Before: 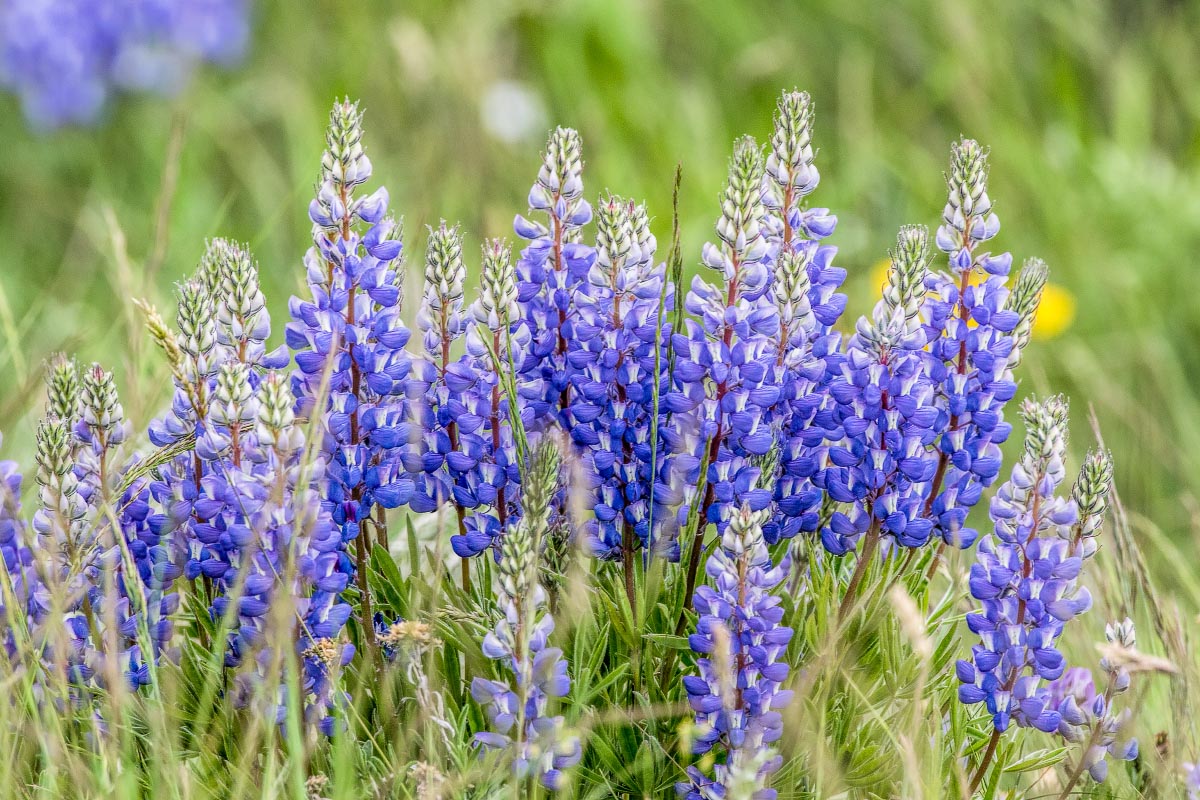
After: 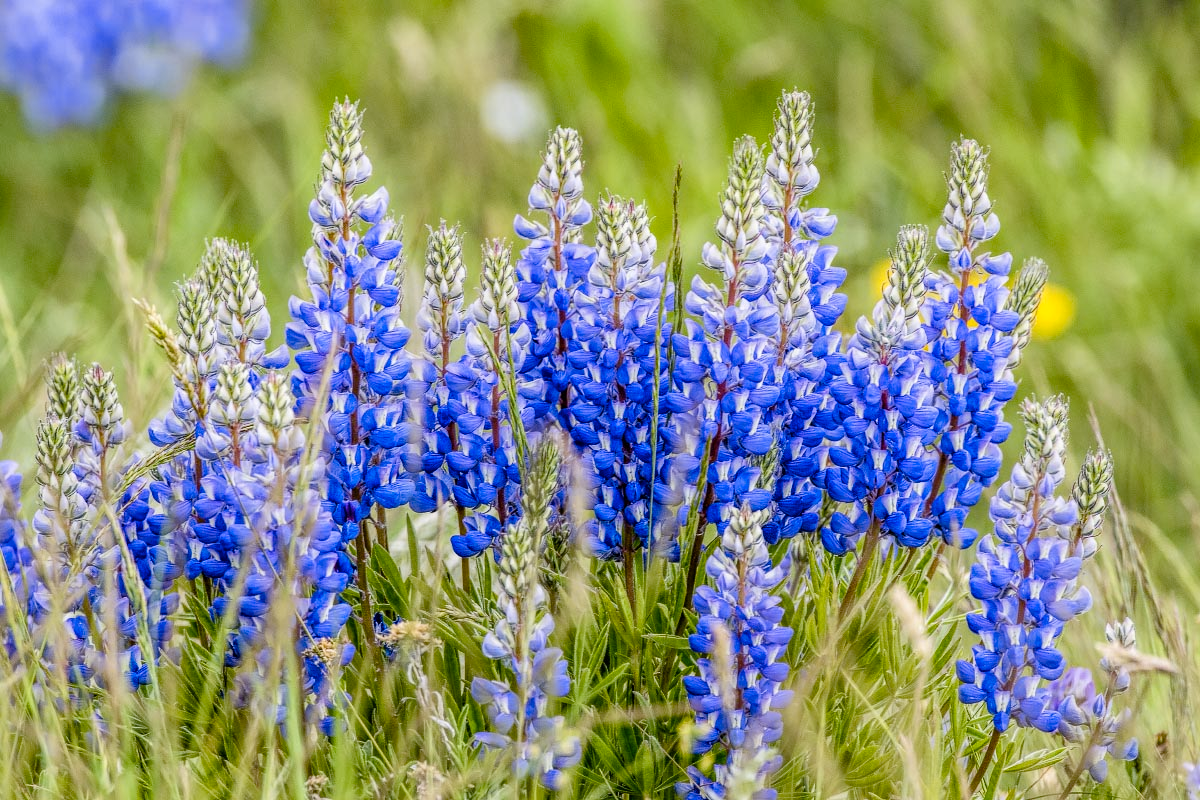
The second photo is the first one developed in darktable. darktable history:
color contrast: green-magenta contrast 0.8, blue-yellow contrast 1.1, unbound 0
color balance rgb: perceptual saturation grading › global saturation 20%, perceptual saturation grading › highlights -25%, perceptual saturation grading › shadows 25%
